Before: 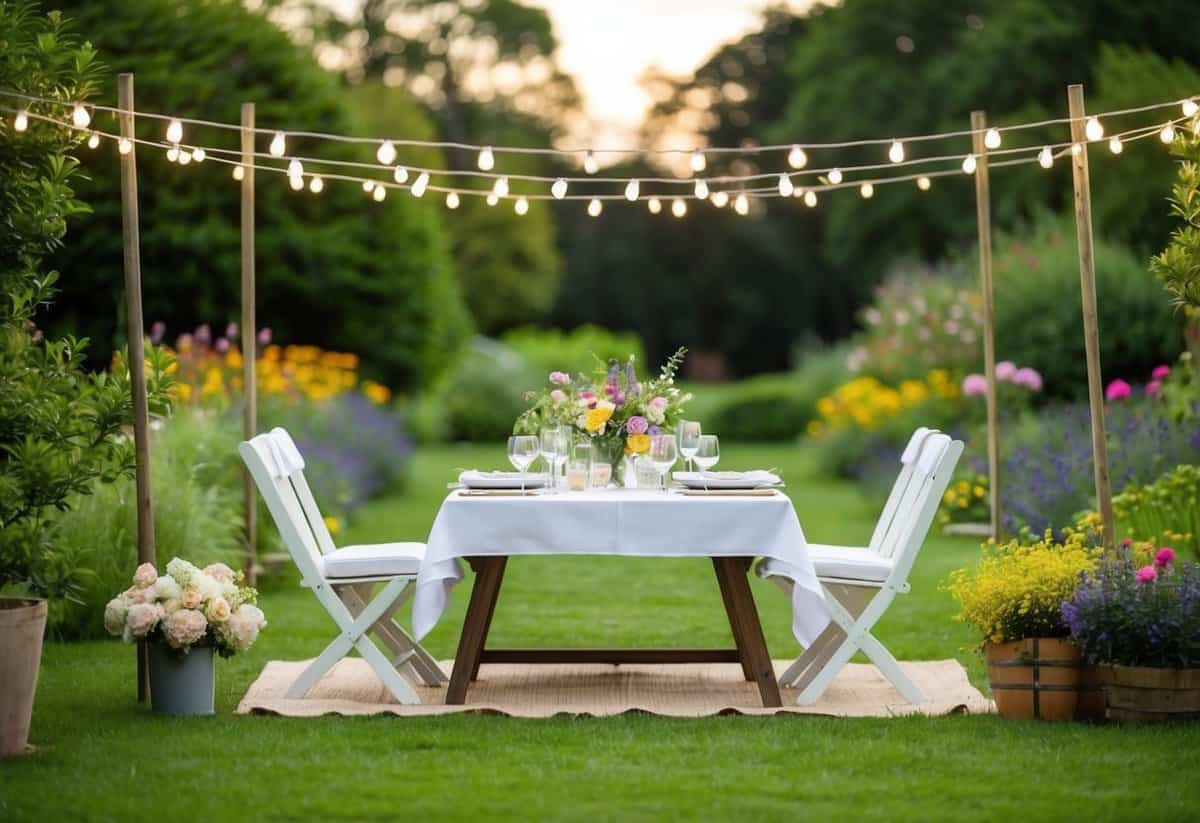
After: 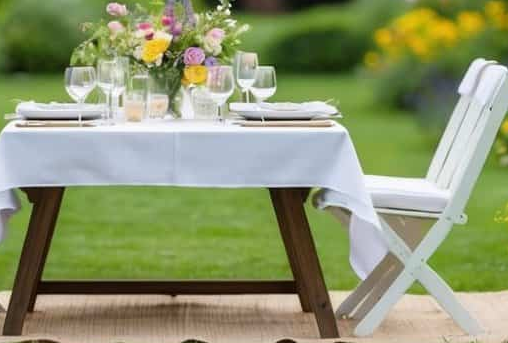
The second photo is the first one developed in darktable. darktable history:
crop: left 36.997%, top 44.928%, right 20.653%, bottom 13.39%
